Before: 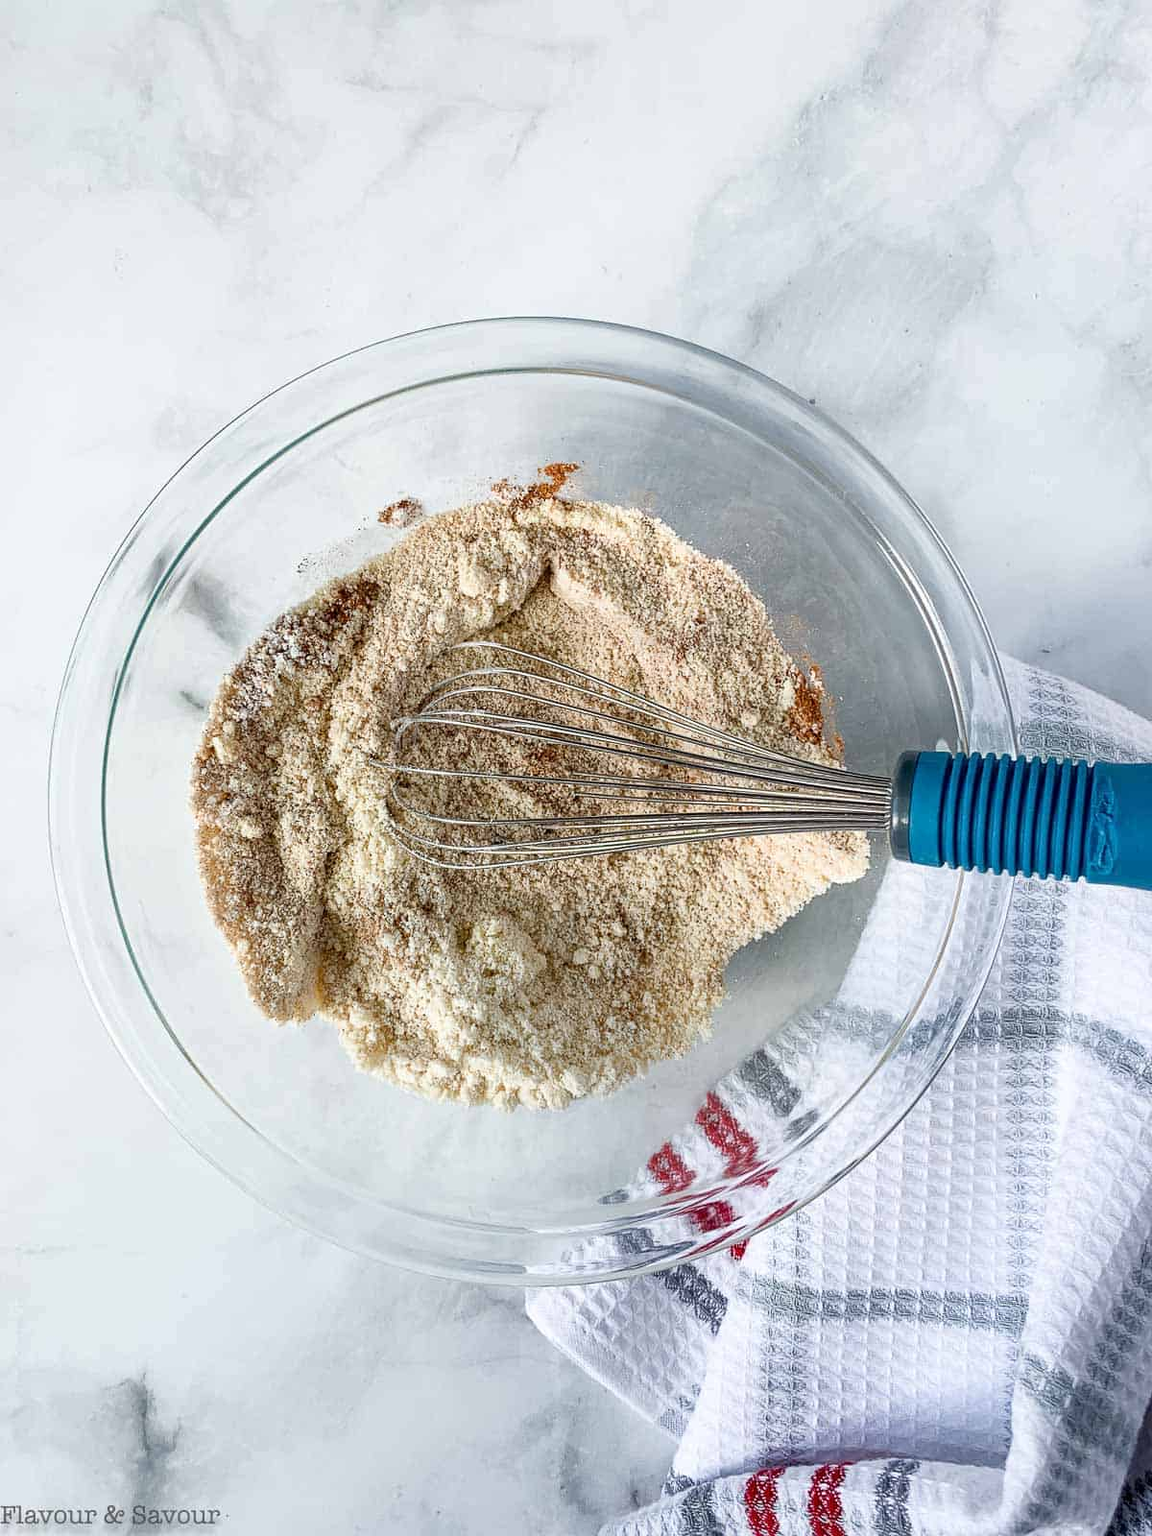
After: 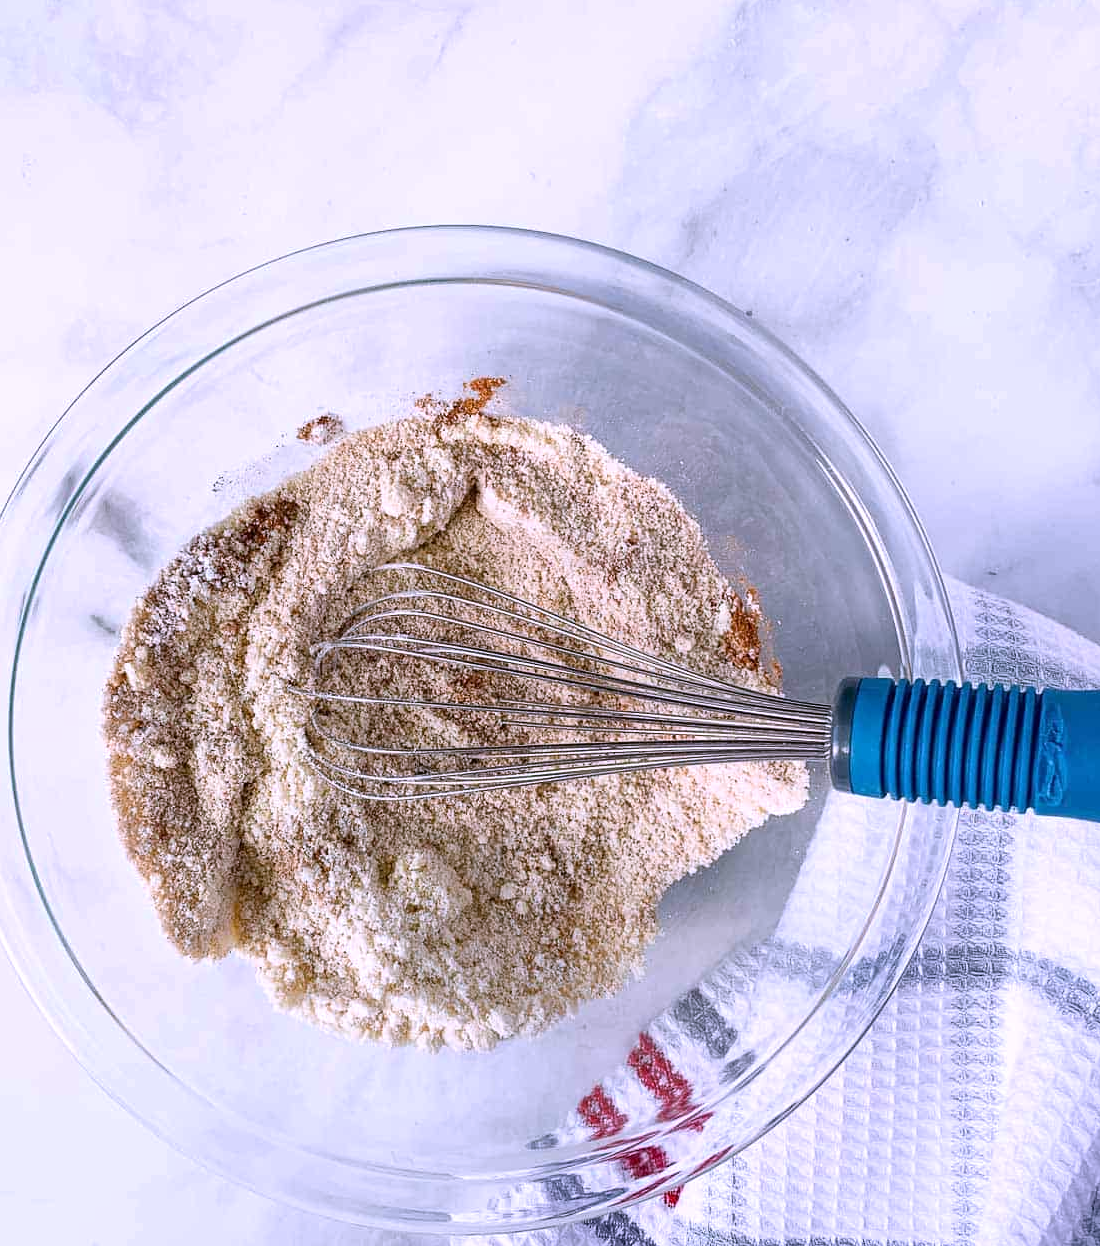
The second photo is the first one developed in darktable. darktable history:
white balance: red 1.042, blue 1.17
crop: left 8.155%, top 6.611%, bottom 15.385%
